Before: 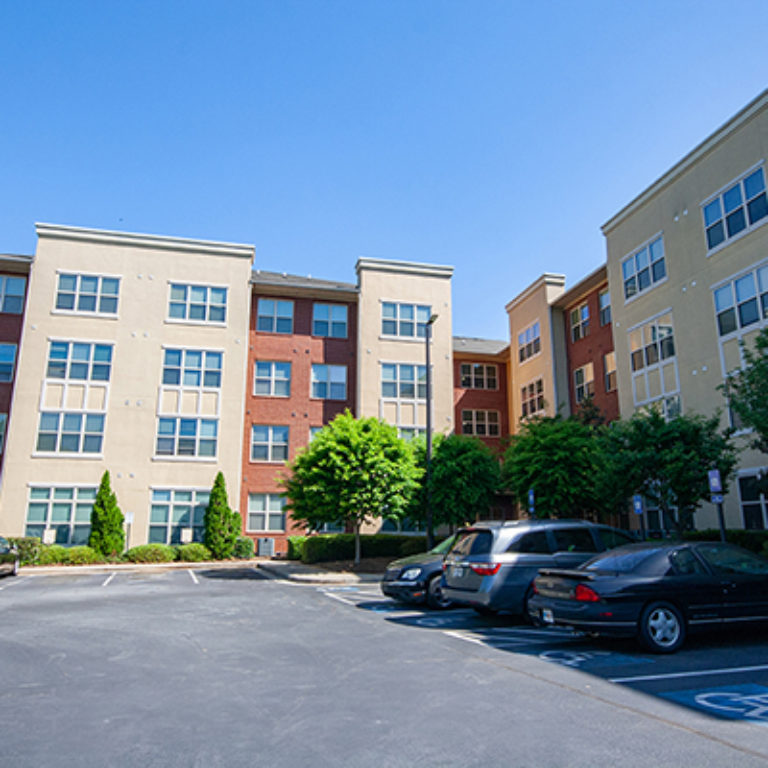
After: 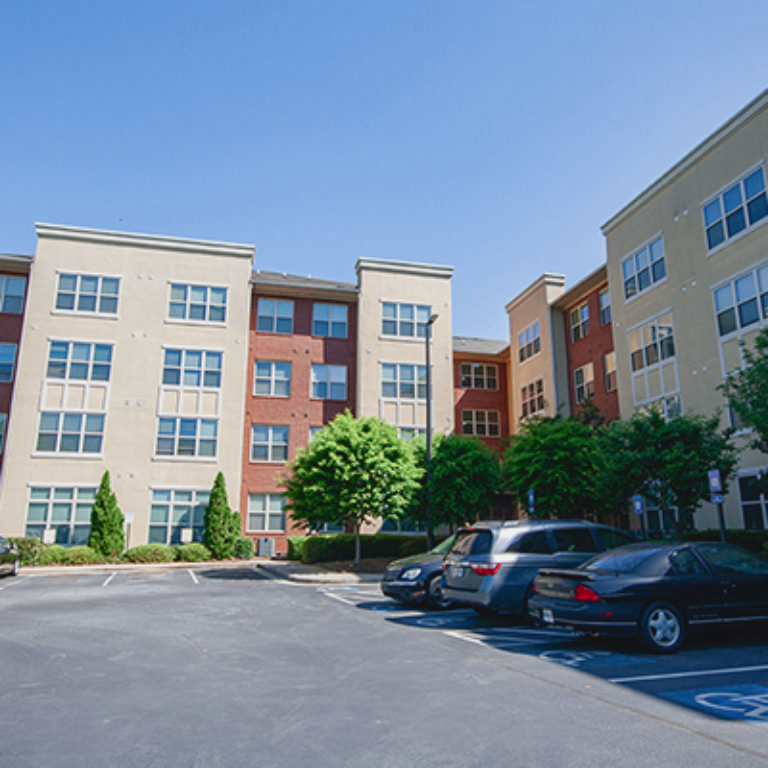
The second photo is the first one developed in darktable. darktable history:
color correction: highlights b* -0.017, saturation 1.34
color balance rgb: linear chroma grading › shadows -6.899%, linear chroma grading › highlights -6.213%, linear chroma grading › global chroma -10.575%, linear chroma grading › mid-tones -7.829%, perceptual saturation grading › global saturation -9.917%, perceptual saturation grading › highlights -27.022%, perceptual saturation grading › shadows 21.425%, global vibrance 14.62%
contrast brightness saturation: contrast -0.094, saturation -0.1
